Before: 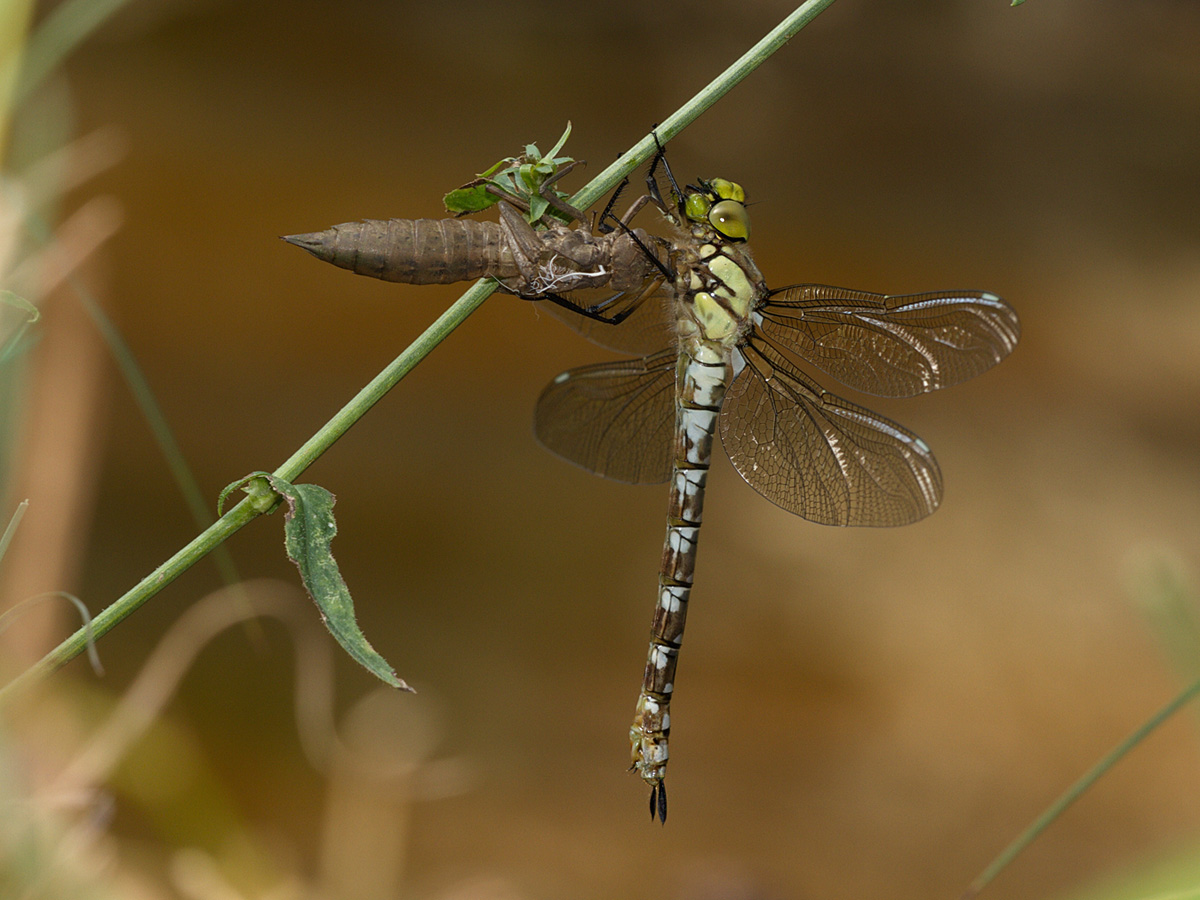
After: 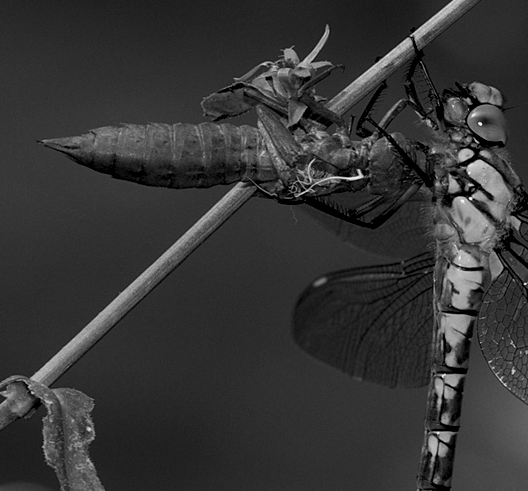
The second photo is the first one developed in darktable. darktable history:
crop: left 20.247%, top 10.77%, right 35.726%, bottom 34.654%
color zones: curves: ch0 [(0.004, 0.588) (0.116, 0.636) (0.259, 0.476) (0.423, 0.464) (0.75, 0.5)]; ch1 [(0, 0) (0.143, 0) (0.286, 0) (0.429, 0) (0.571, 0) (0.714, 0) (0.857, 0)]
color balance rgb: global offset › luminance -0.489%, perceptual saturation grading › global saturation 25.039%, contrast 5.144%
levels: white 99.92%, levels [0.062, 0.494, 0.925]
exposure: exposure -0.433 EV, compensate highlight preservation false
color correction: highlights a* -4.56, highlights b* 5.04, saturation 0.974
